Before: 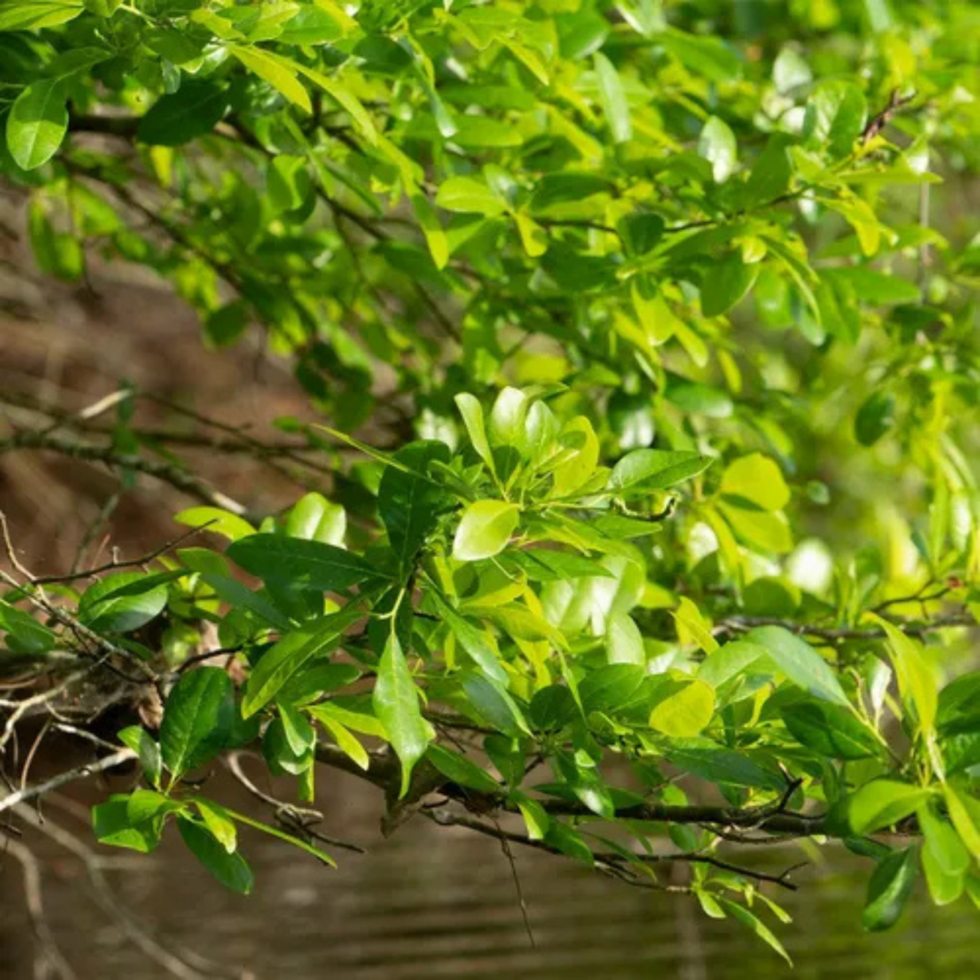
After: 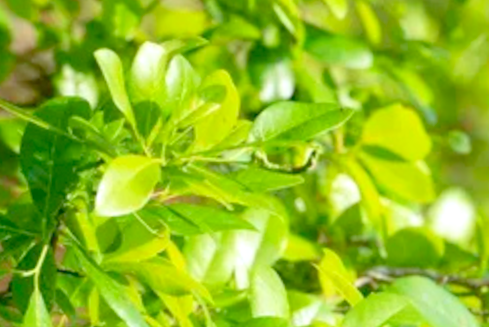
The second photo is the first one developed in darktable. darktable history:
crop: left 36.607%, top 34.735%, right 13.146%, bottom 30.611%
rotate and perspective: rotation -1°, crop left 0.011, crop right 0.989, crop top 0.025, crop bottom 0.975
white balance: red 0.984, blue 1.059
levels: levels [0, 0.397, 0.955]
